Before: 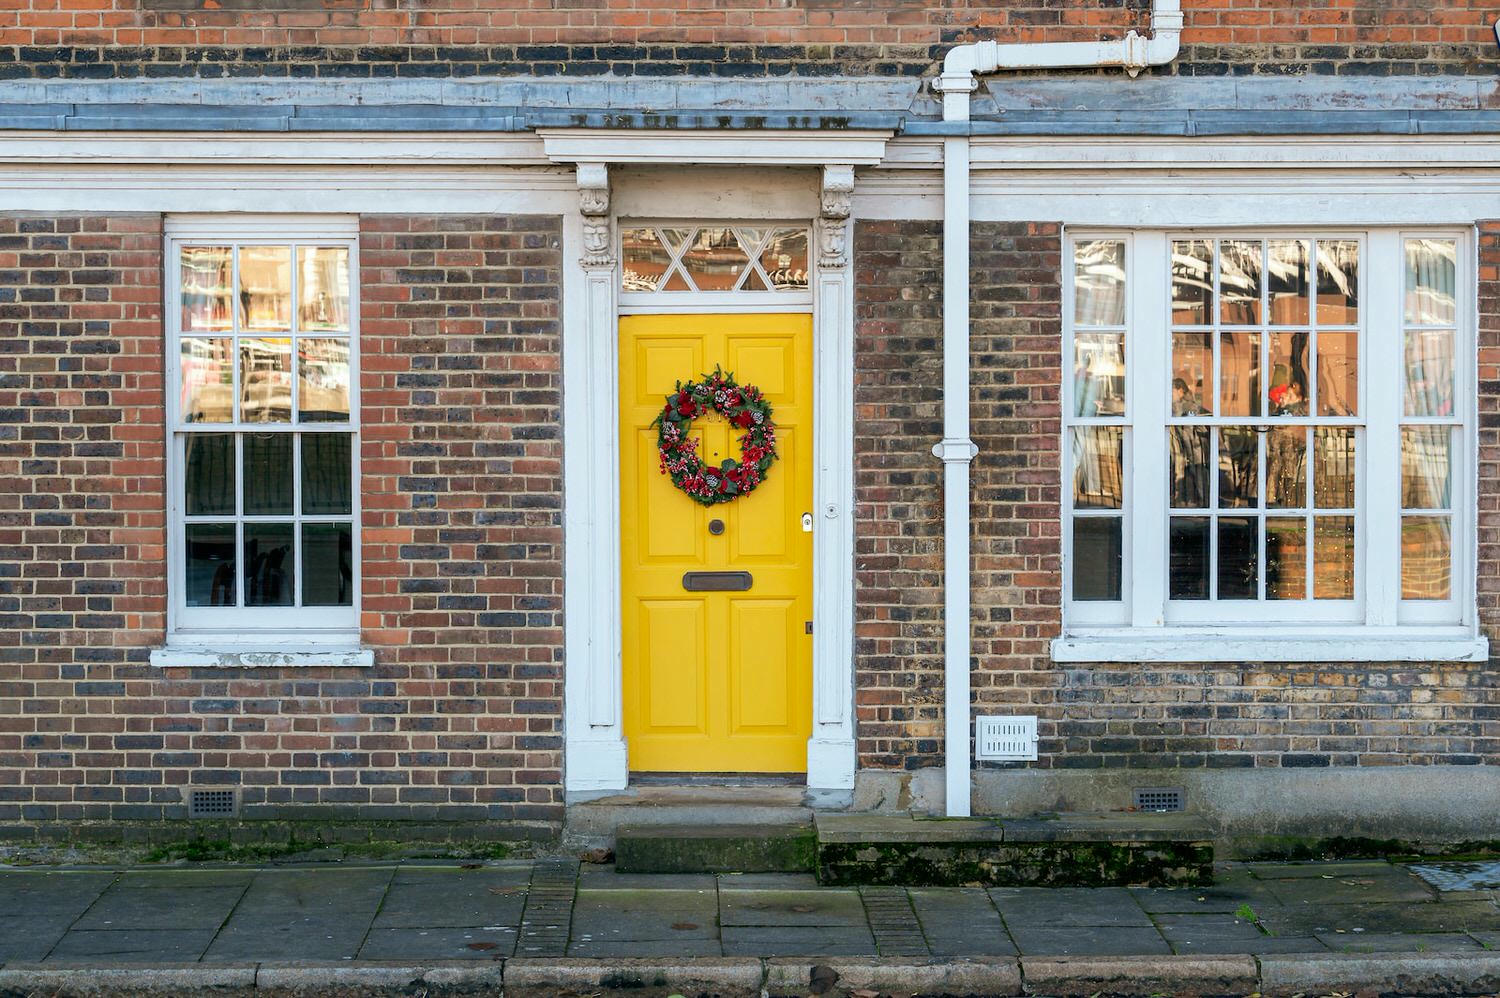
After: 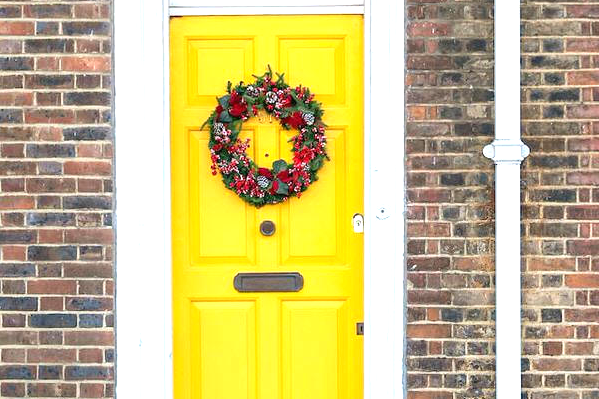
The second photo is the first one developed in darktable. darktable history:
exposure: black level correction 0, exposure 0.9 EV, compensate highlight preservation false
crop: left 30%, top 30%, right 30%, bottom 30%
